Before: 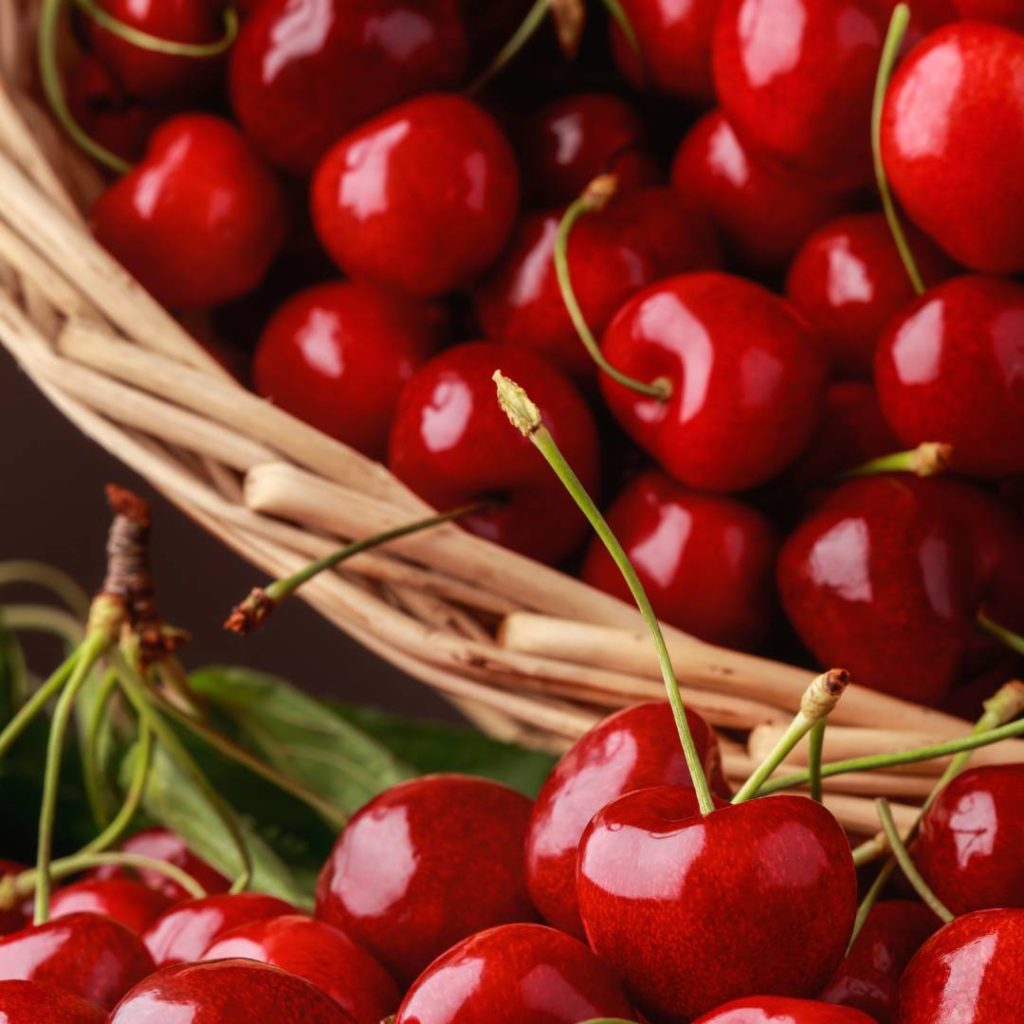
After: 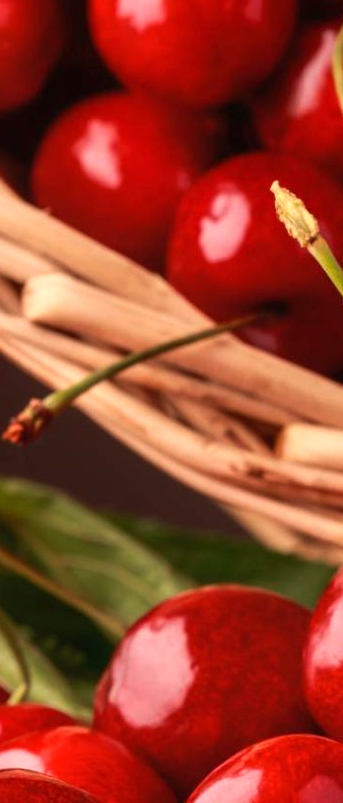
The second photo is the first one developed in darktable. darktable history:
exposure: exposure 0.131 EV, compensate highlight preservation false
crop and rotate: left 21.77%, top 18.528%, right 44.676%, bottom 2.997%
white balance: red 1.127, blue 0.943
